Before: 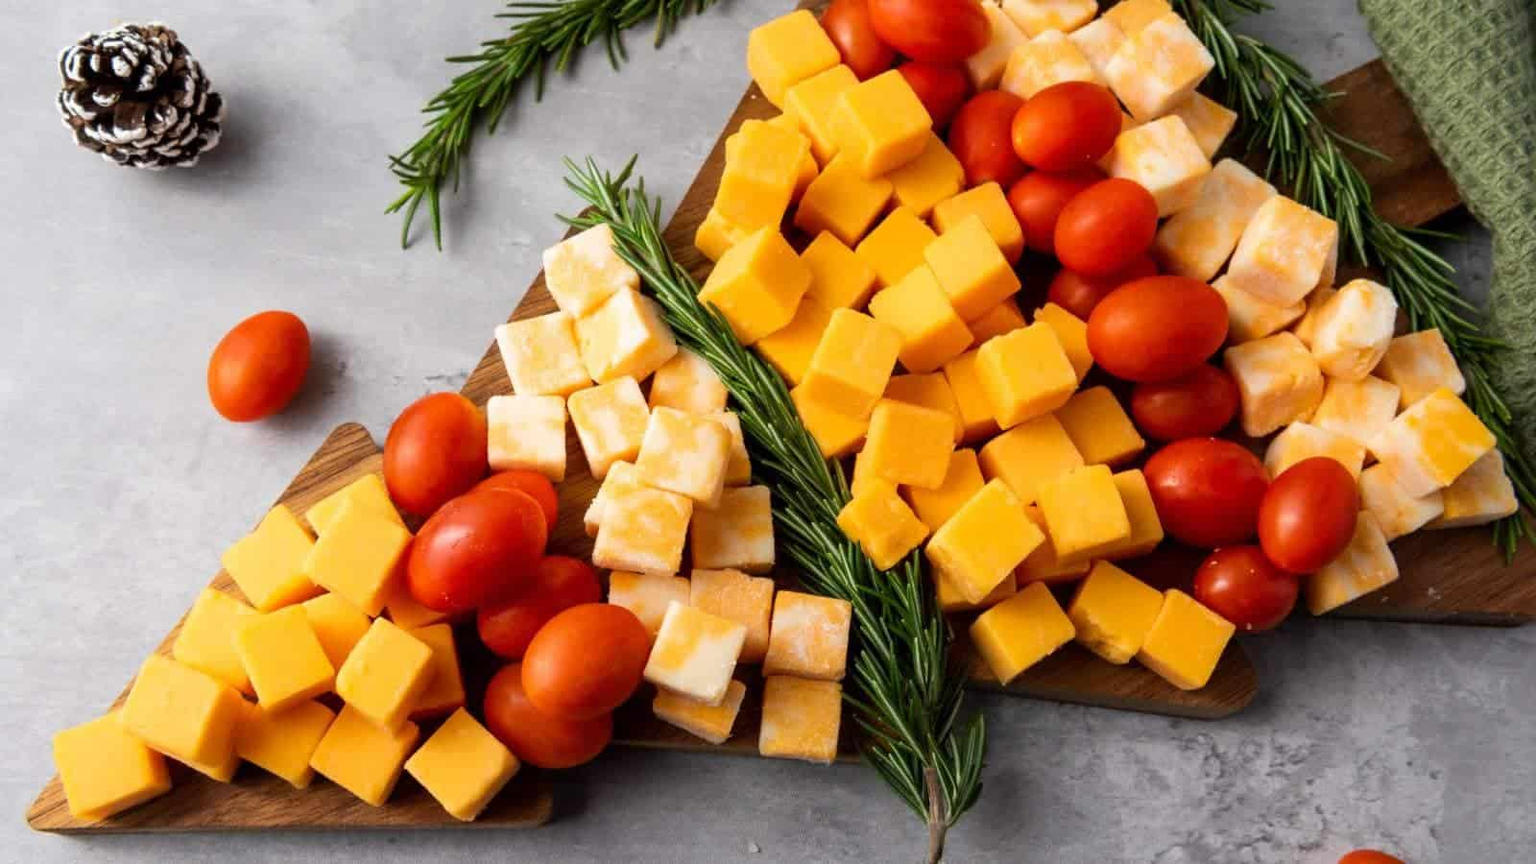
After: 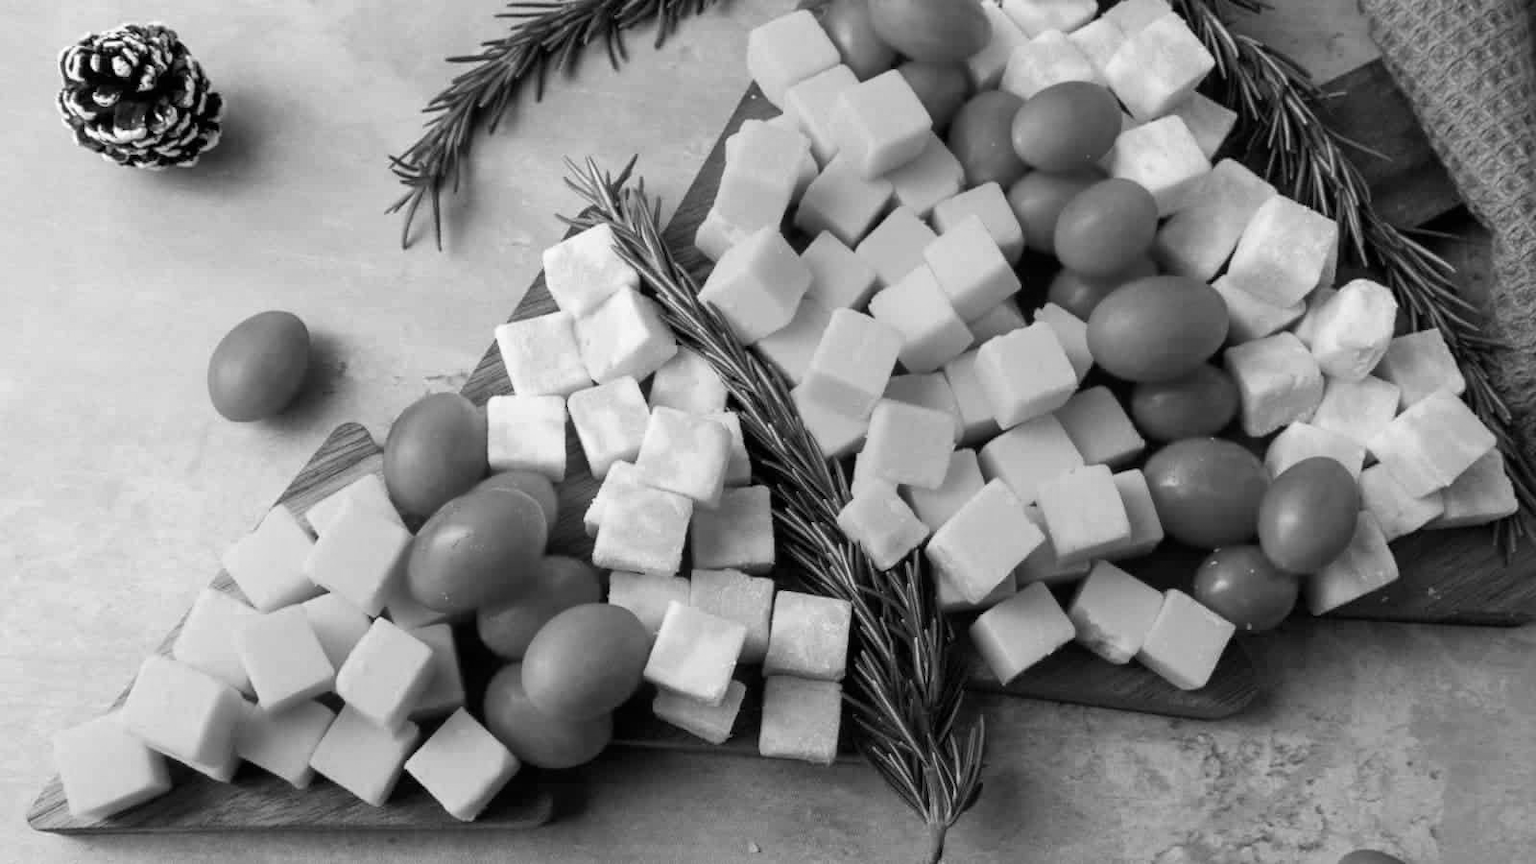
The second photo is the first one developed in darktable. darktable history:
exposure: compensate highlight preservation false
monochrome: on, module defaults
